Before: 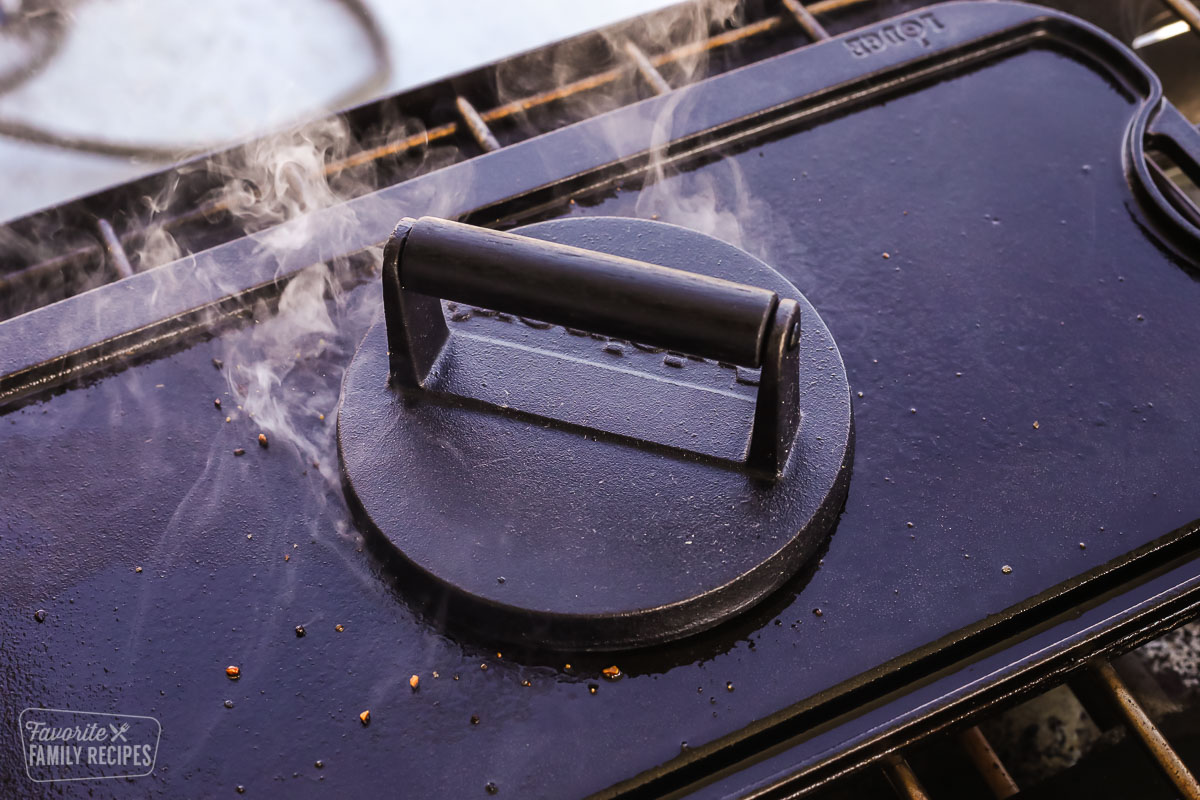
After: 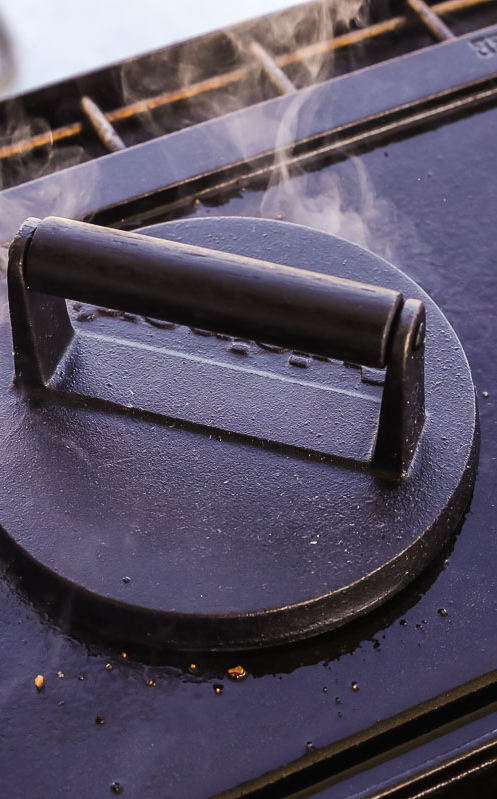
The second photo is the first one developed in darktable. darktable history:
crop: left 31.261%, right 27.244%
